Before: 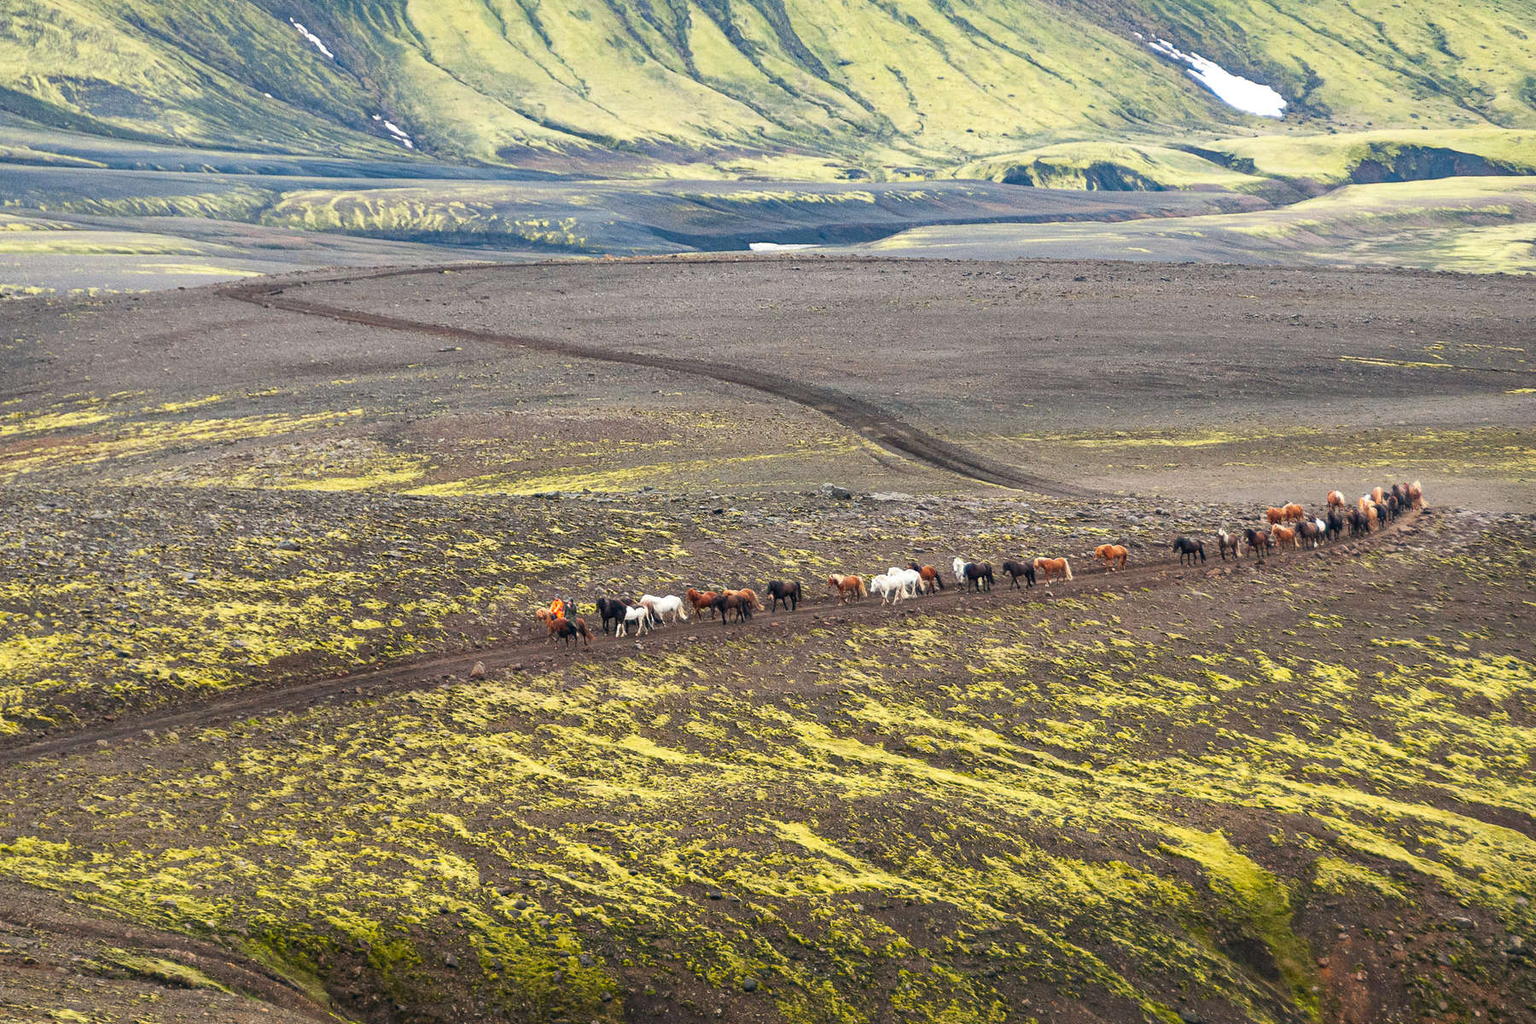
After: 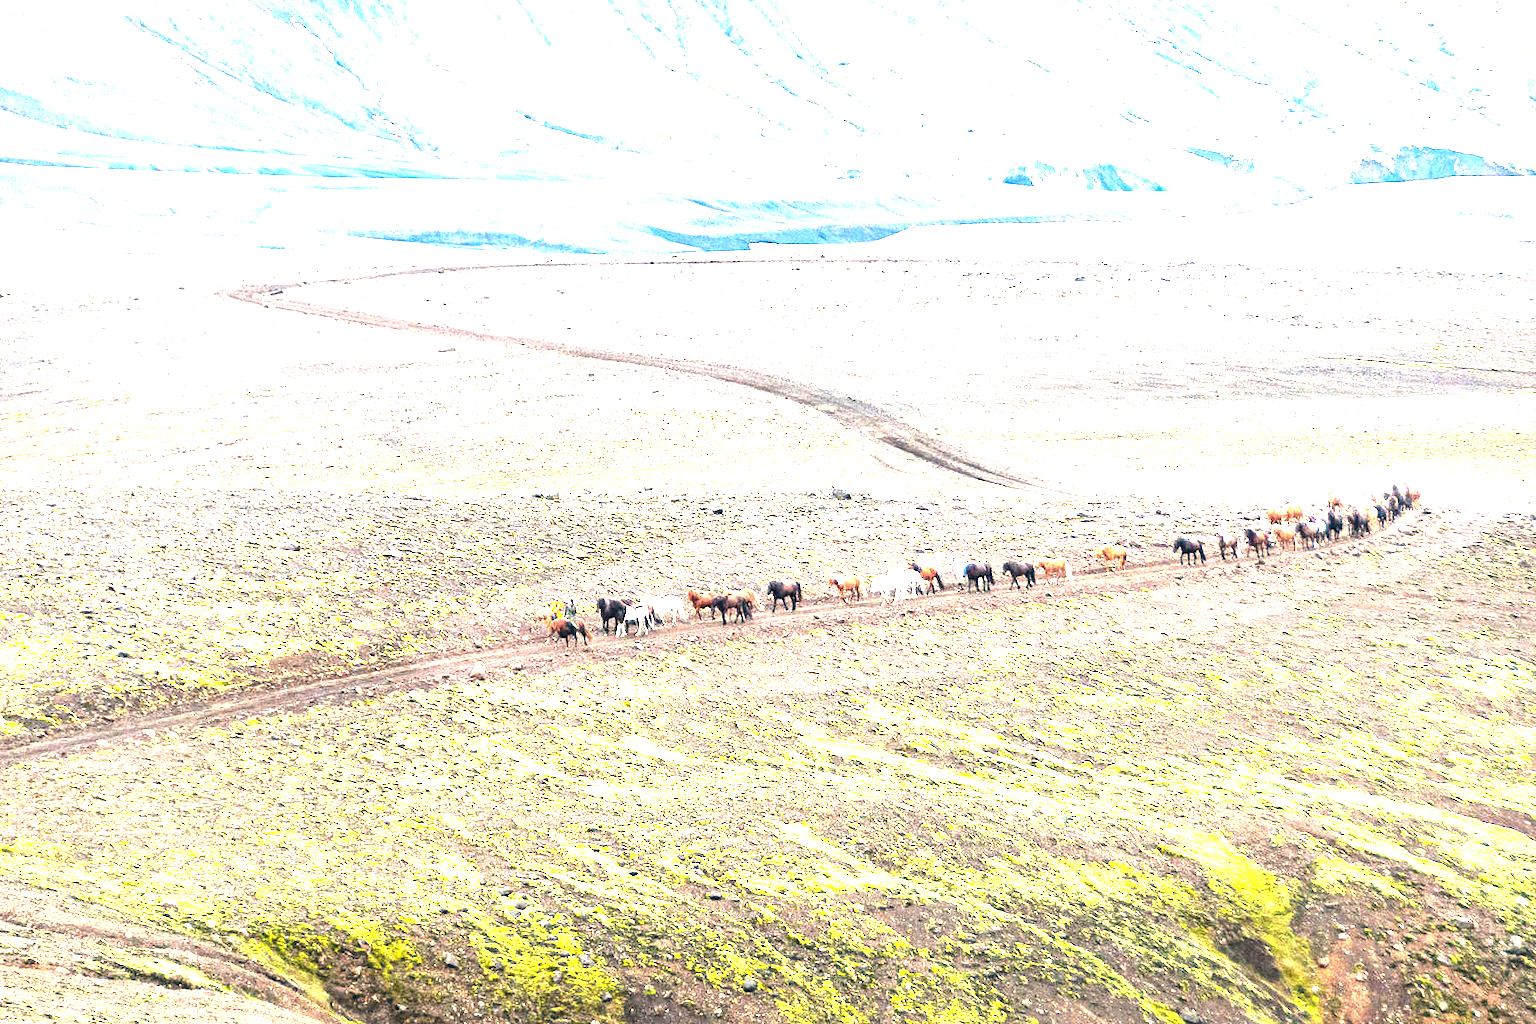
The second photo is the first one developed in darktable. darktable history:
tone equalizer: -8 EV -0.75 EV, -7 EV -0.7 EV, -6 EV -0.6 EV, -5 EV -0.4 EV, -3 EV 0.4 EV, -2 EV 0.6 EV, -1 EV 0.7 EV, +0 EV 0.75 EV, edges refinement/feathering 500, mask exposure compensation -1.57 EV, preserve details no
exposure: exposure 2.207 EV, compensate highlight preservation false
